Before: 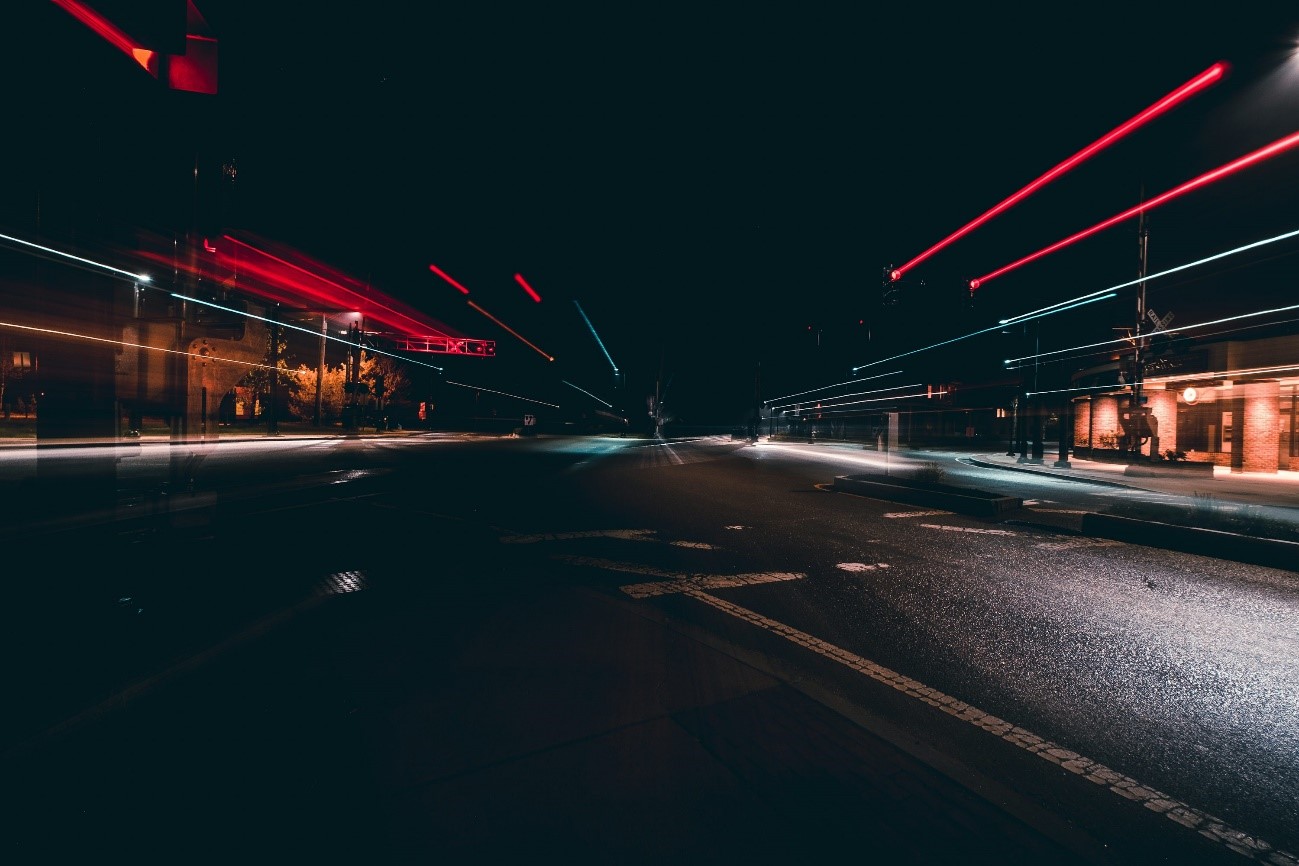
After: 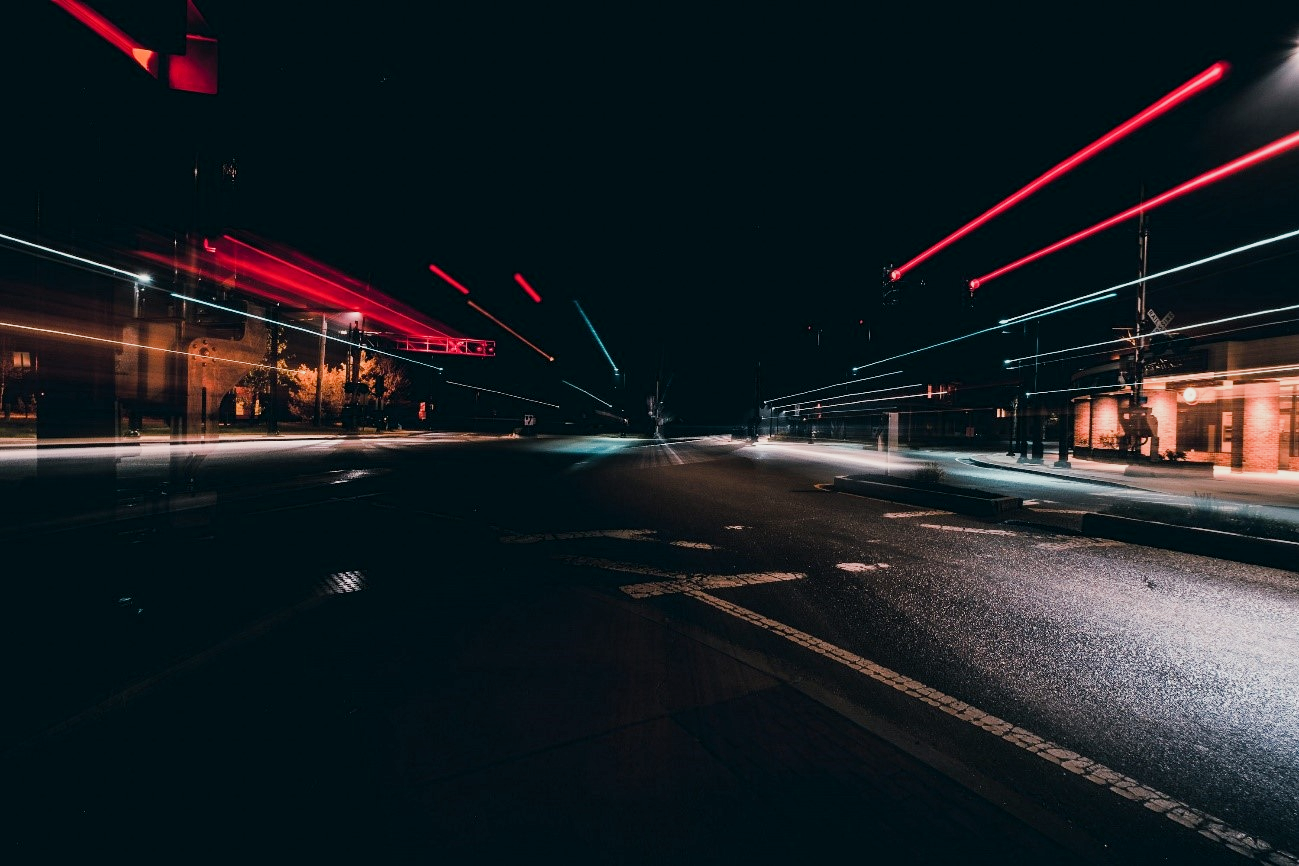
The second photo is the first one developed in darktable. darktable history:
exposure: black level correction 0.001, exposure 0.676 EV, compensate exposure bias true, compensate highlight preservation false
filmic rgb: black relative exposure -7.65 EV, white relative exposure 4.56 EV, hardness 3.61
